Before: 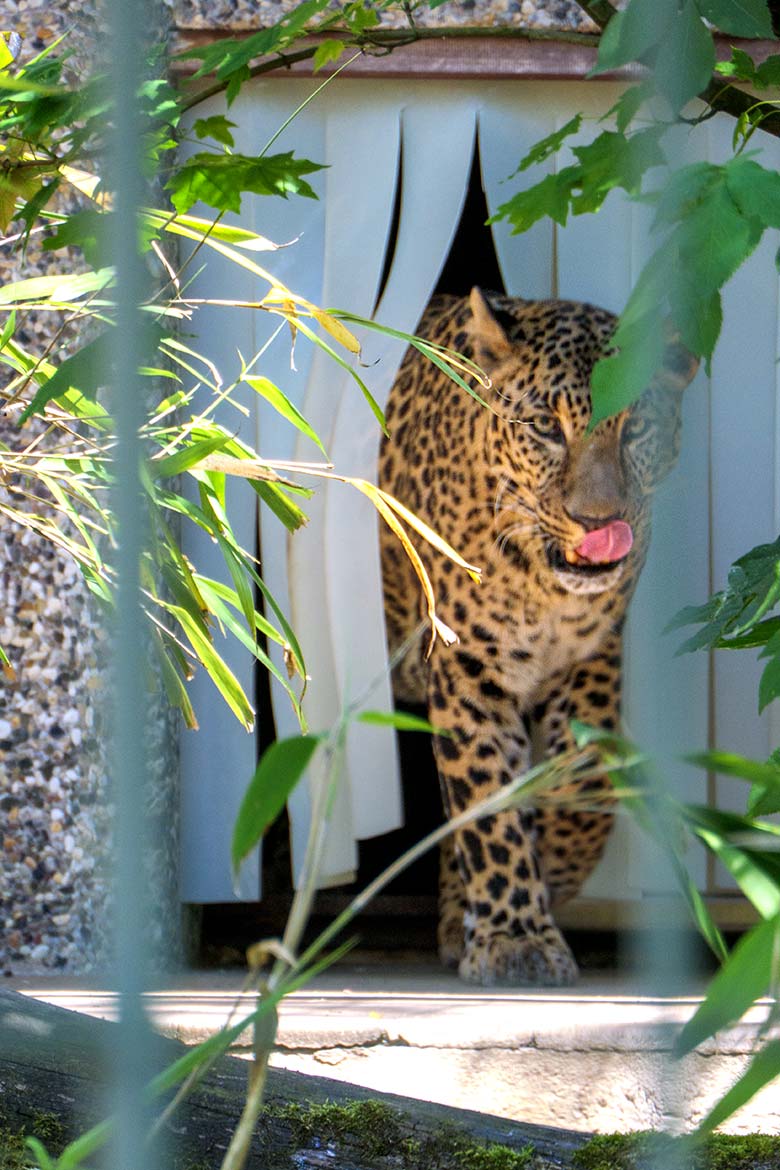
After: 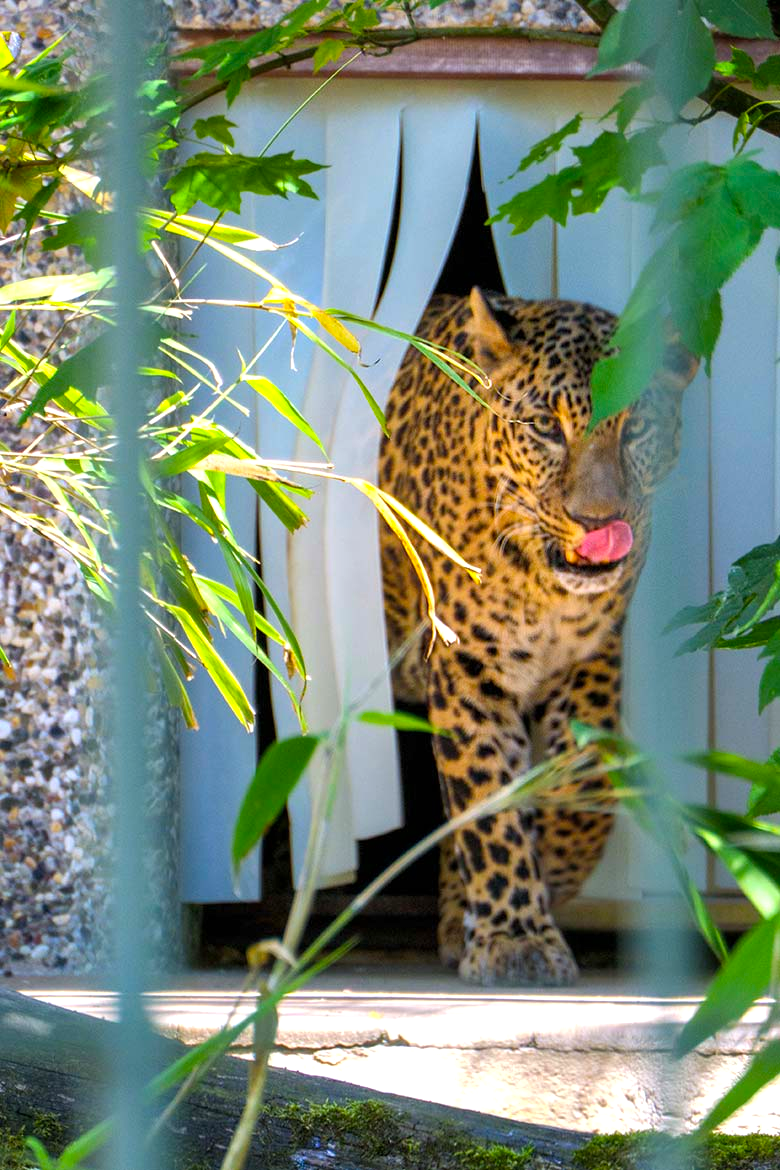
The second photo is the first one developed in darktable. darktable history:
exposure: exposure 0.201 EV, compensate exposure bias true, compensate highlight preservation false
shadows and highlights: shadows 25.74, highlights -25.91
color balance rgb: perceptual saturation grading › global saturation 31.16%
